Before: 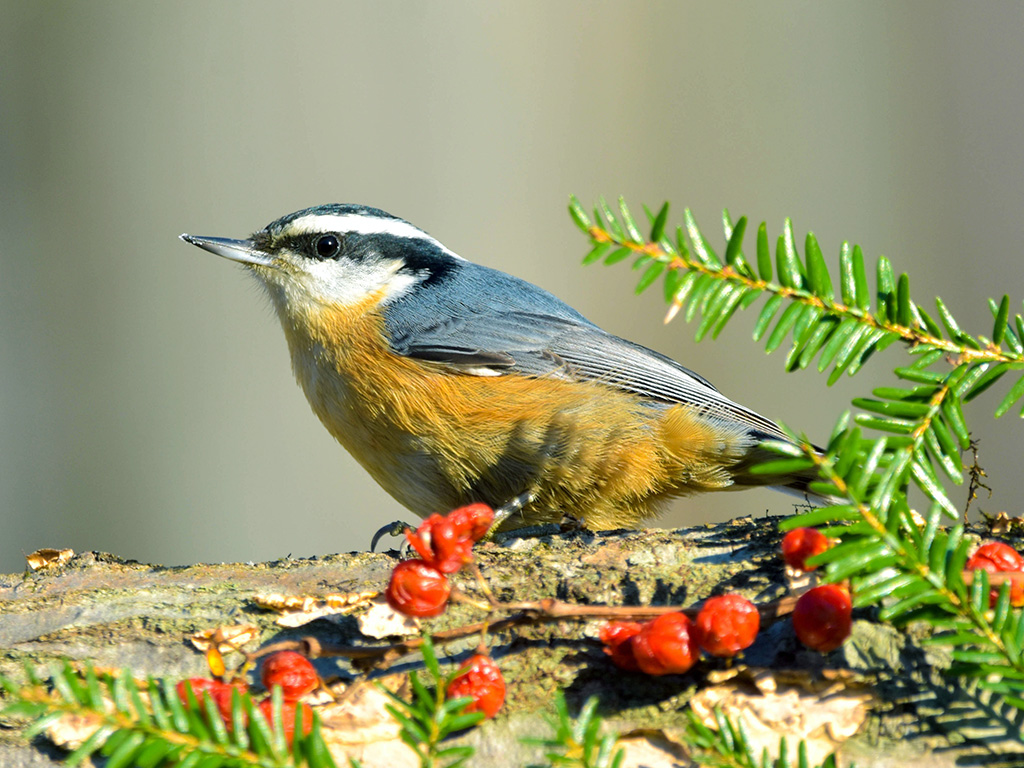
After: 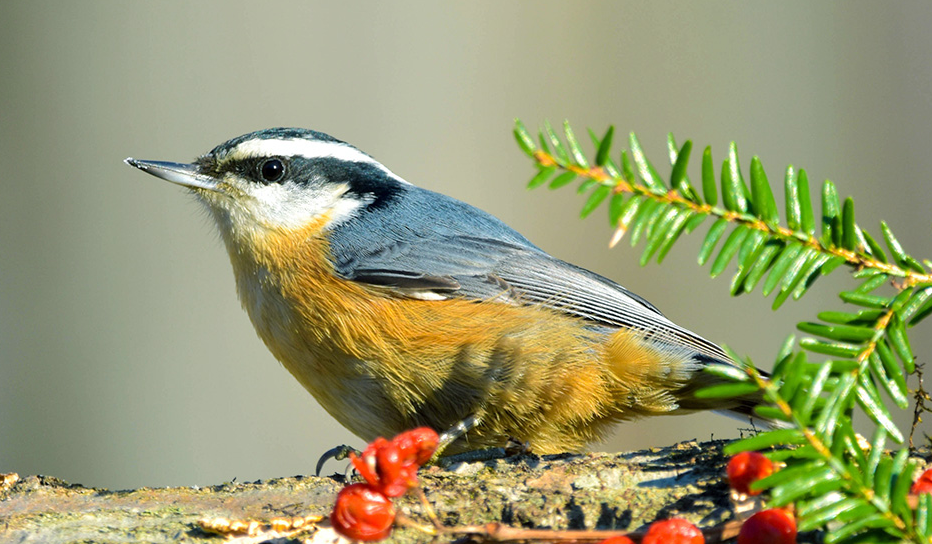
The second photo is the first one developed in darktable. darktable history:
crop: left 5.395%, top 9.953%, right 3.5%, bottom 19.11%
